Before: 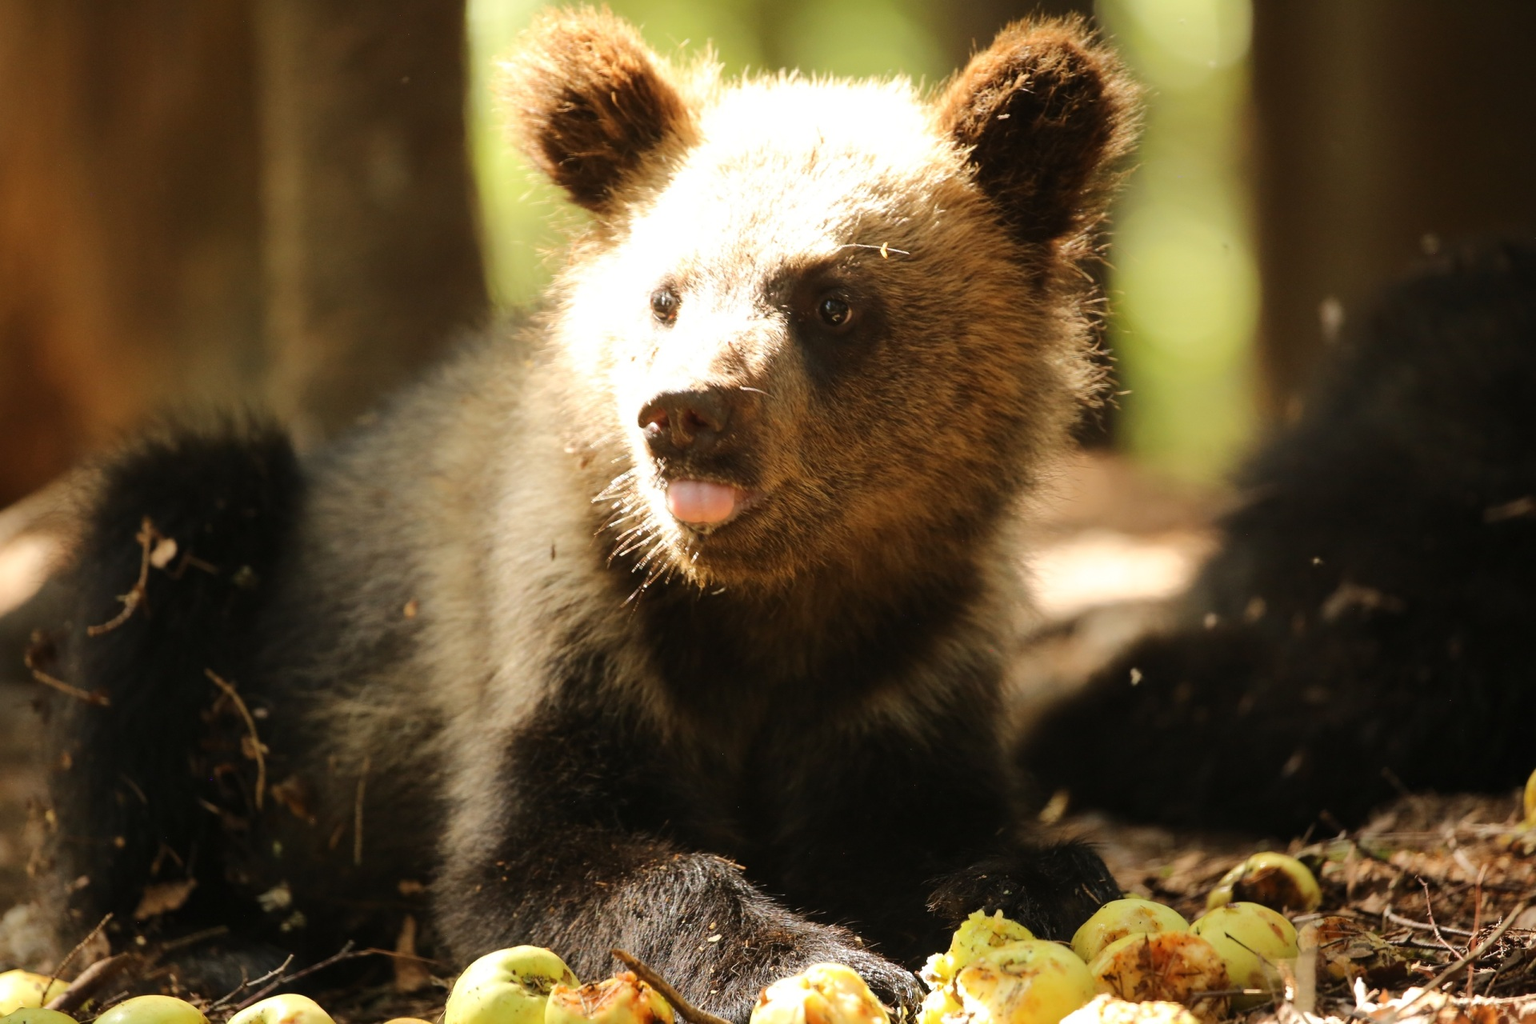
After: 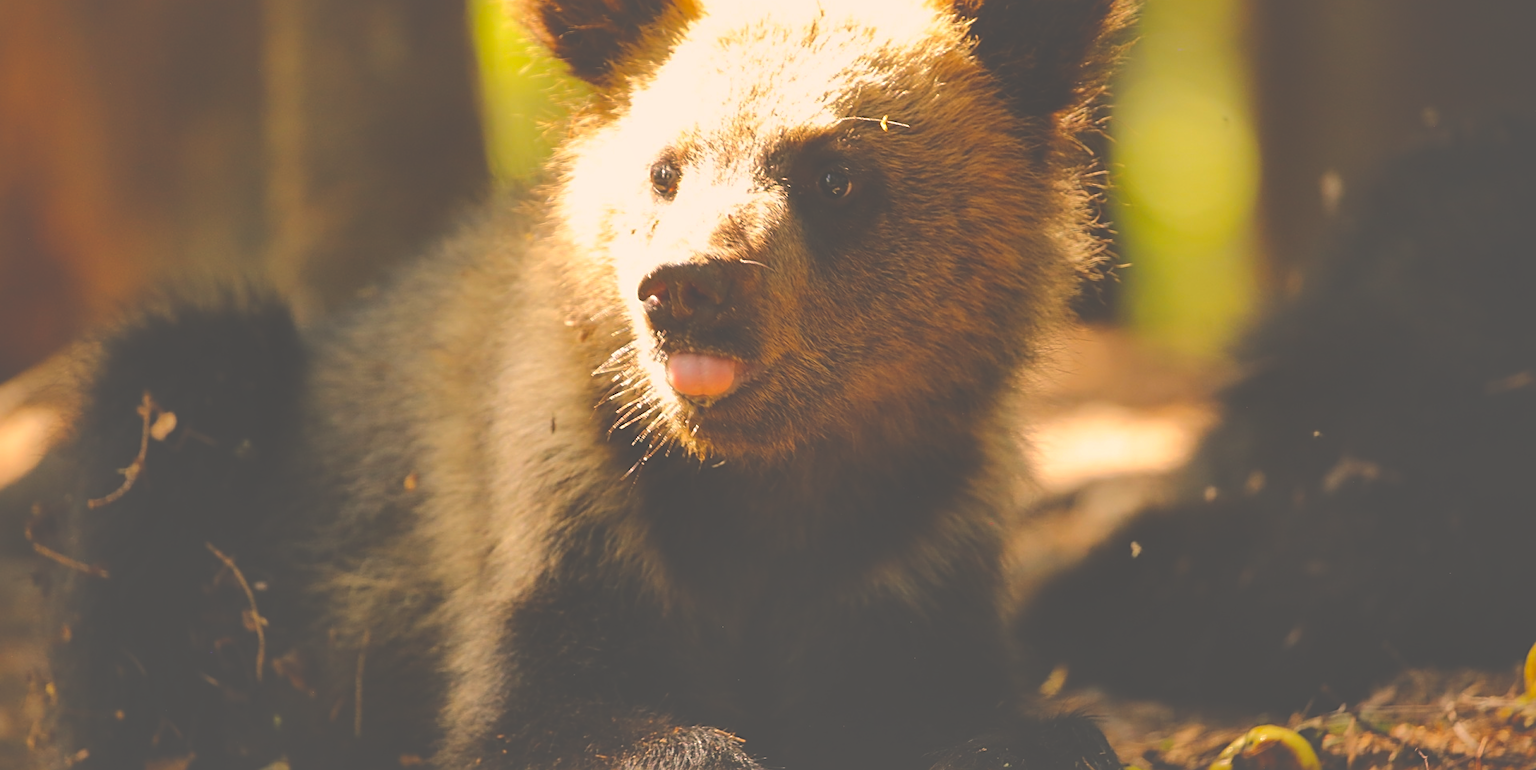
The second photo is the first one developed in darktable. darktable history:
sharpen: on, module defaults
color balance rgb: highlights gain › chroma 3.095%, highlights gain › hue 54.57°, perceptual saturation grading › global saturation 31.25%
shadows and highlights: on, module defaults
crop and rotate: top 12.431%, bottom 12.298%
exposure: black level correction -0.062, exposure -0.049 EV, compensate highlight preservation false
